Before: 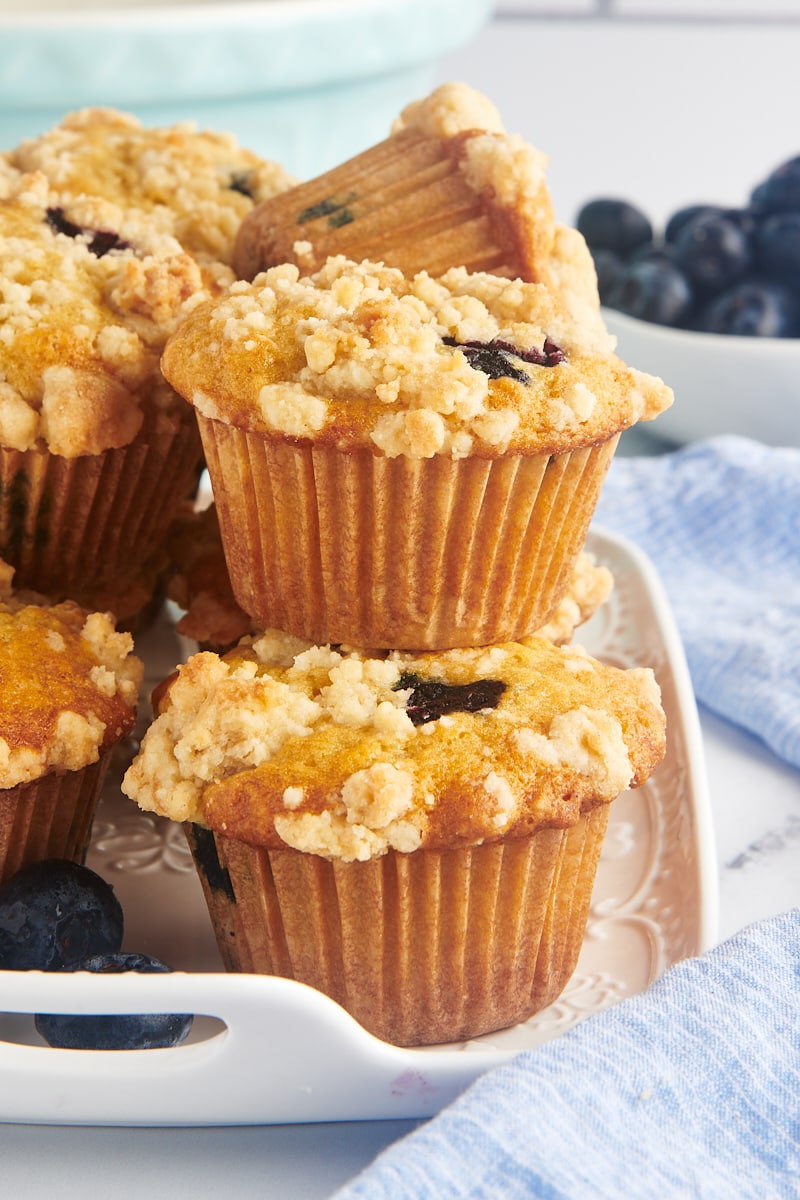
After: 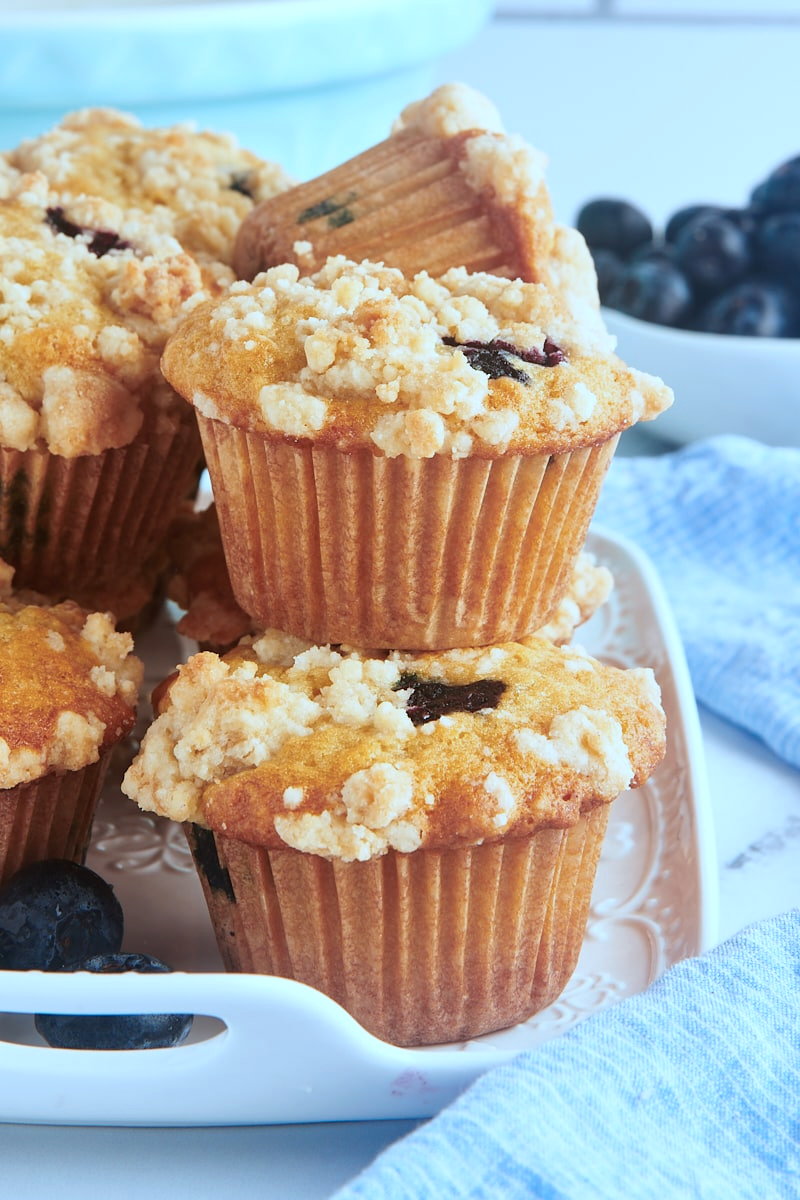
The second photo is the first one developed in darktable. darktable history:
color correction: highlights a* -9.15, highlights b* -23.52
